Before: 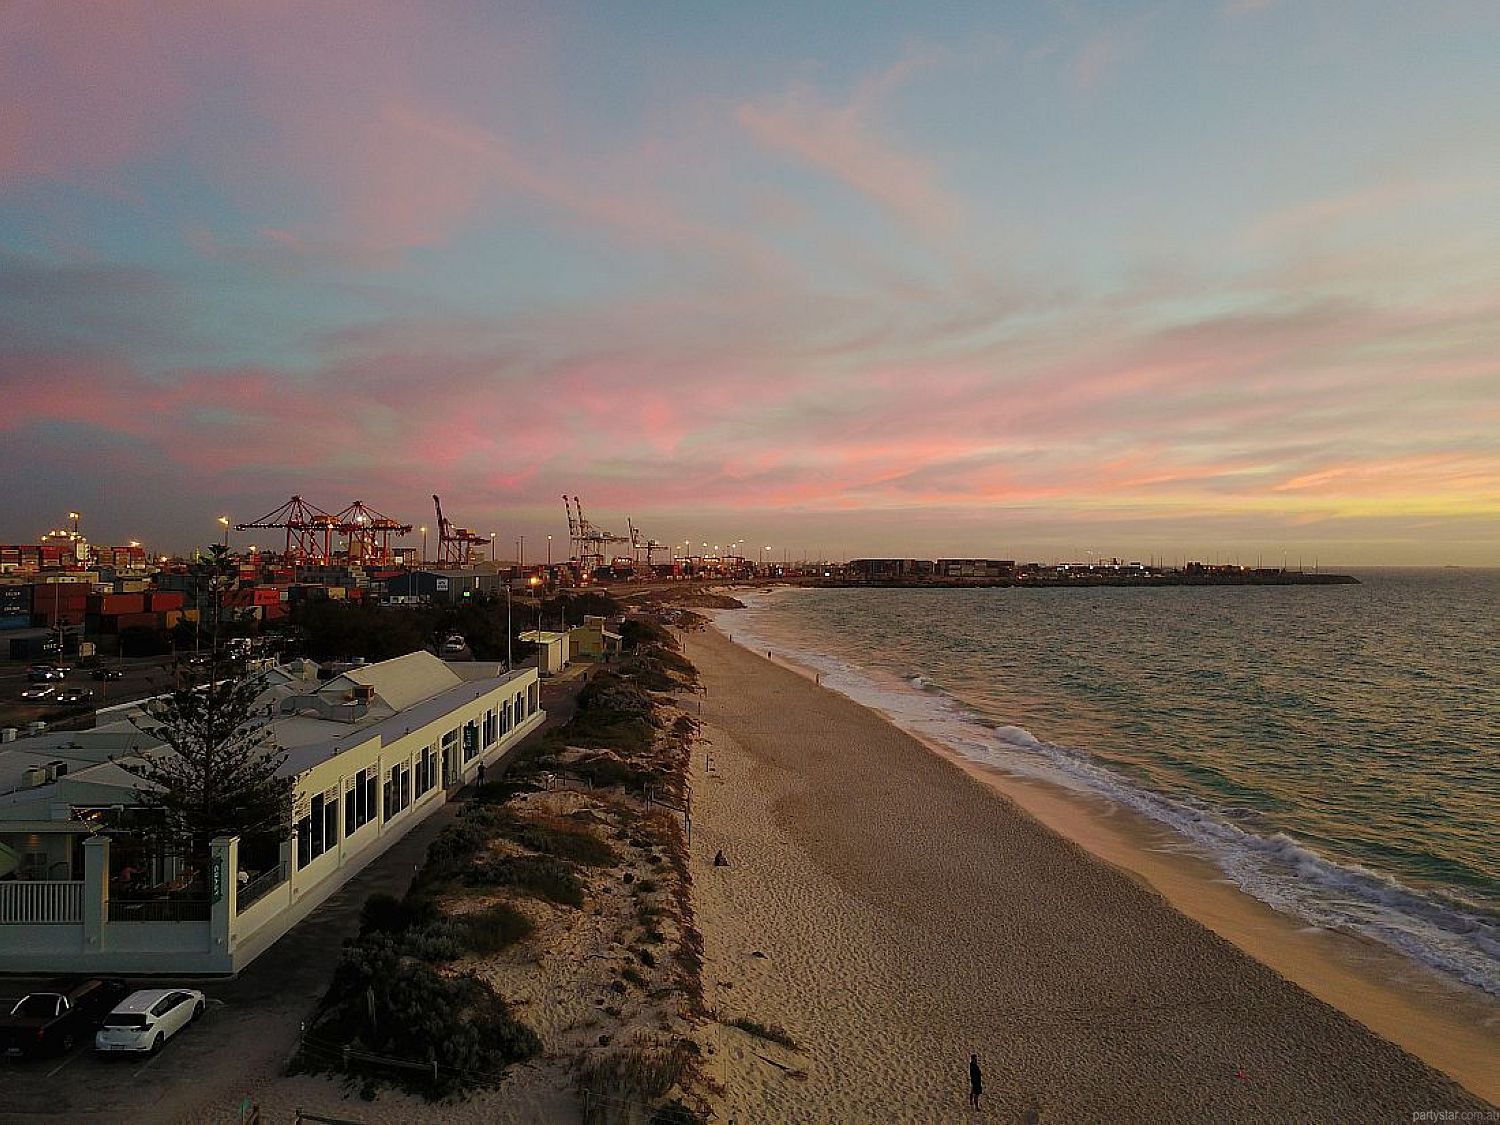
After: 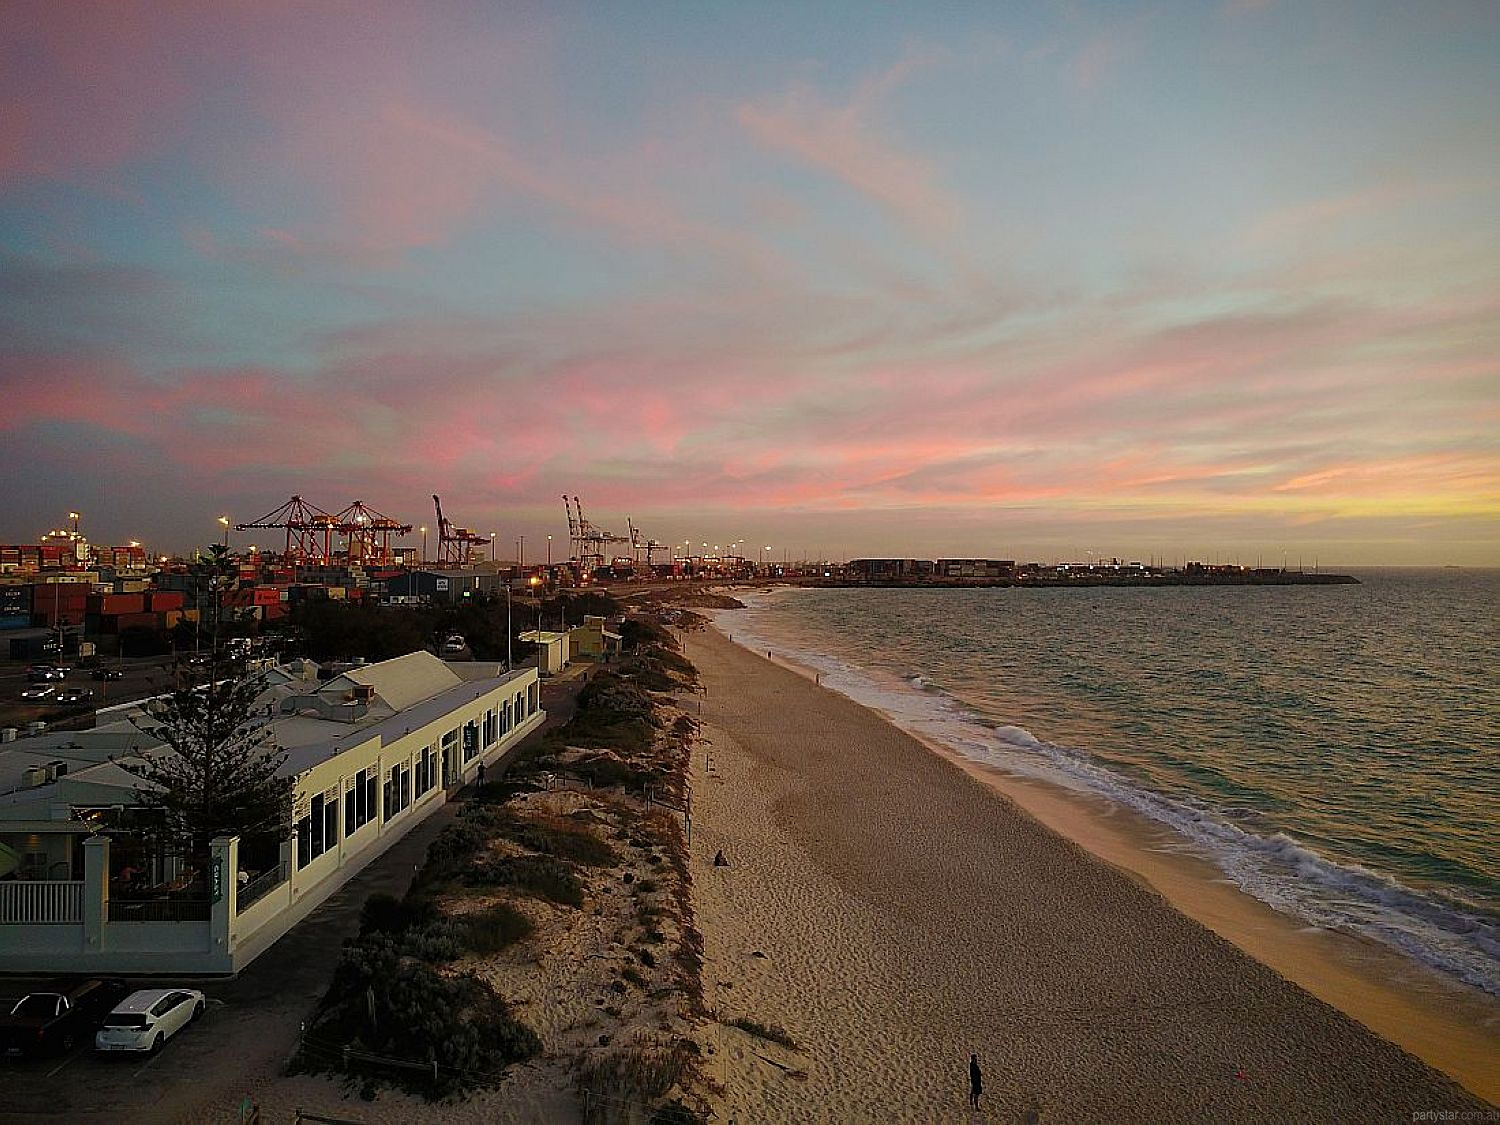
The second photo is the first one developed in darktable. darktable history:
vignetting: fall-off start 88.53%, fall-off radius 44.2%, saturation 0.376, width/height ratio 1.161
sharpen: amount 0.2
